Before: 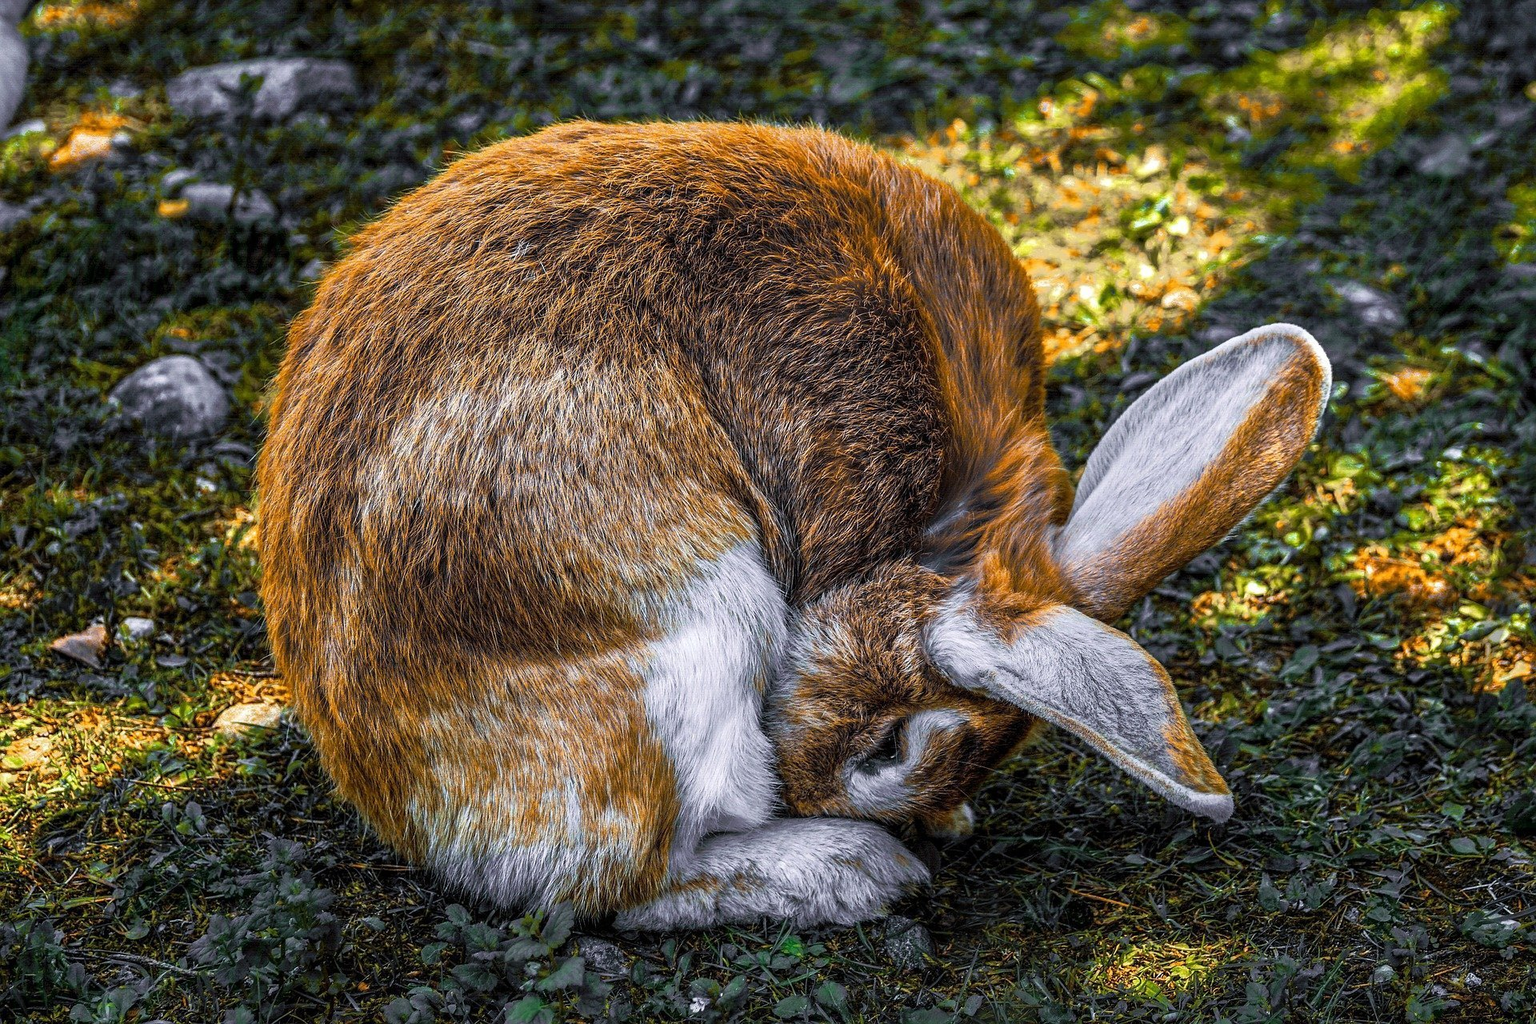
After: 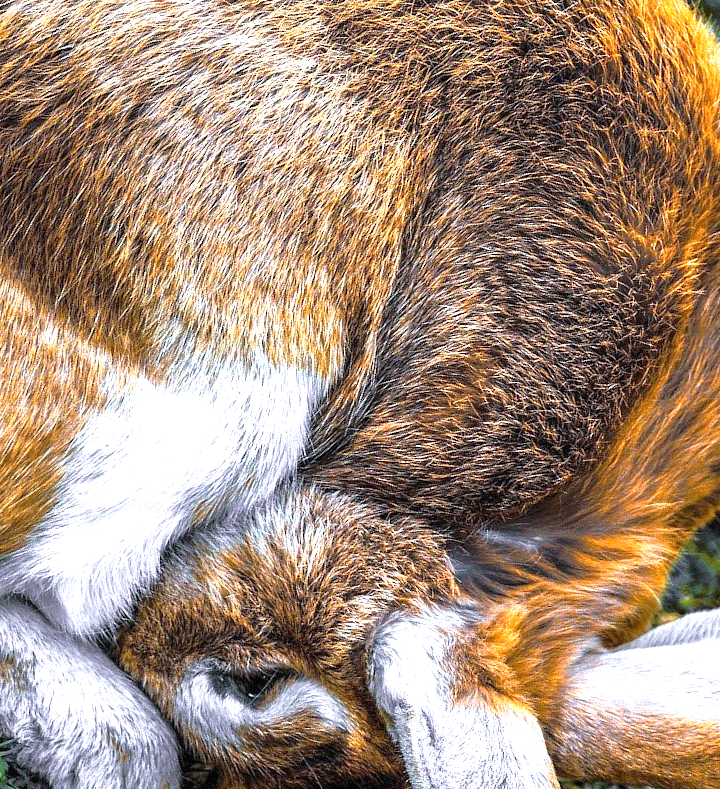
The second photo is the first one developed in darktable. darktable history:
crop and rotate: angle -46.17°, top 16.03%, right 0.918%, bottom 11.609%
tone equalizer: -7 EV 0.112 EV, edges refinement/feathering 500, mask exposure compensation -1.57 EV, preserve details no
exposure: black level correction 0, exposure 1.097 EV, compensate highlight preservation false
